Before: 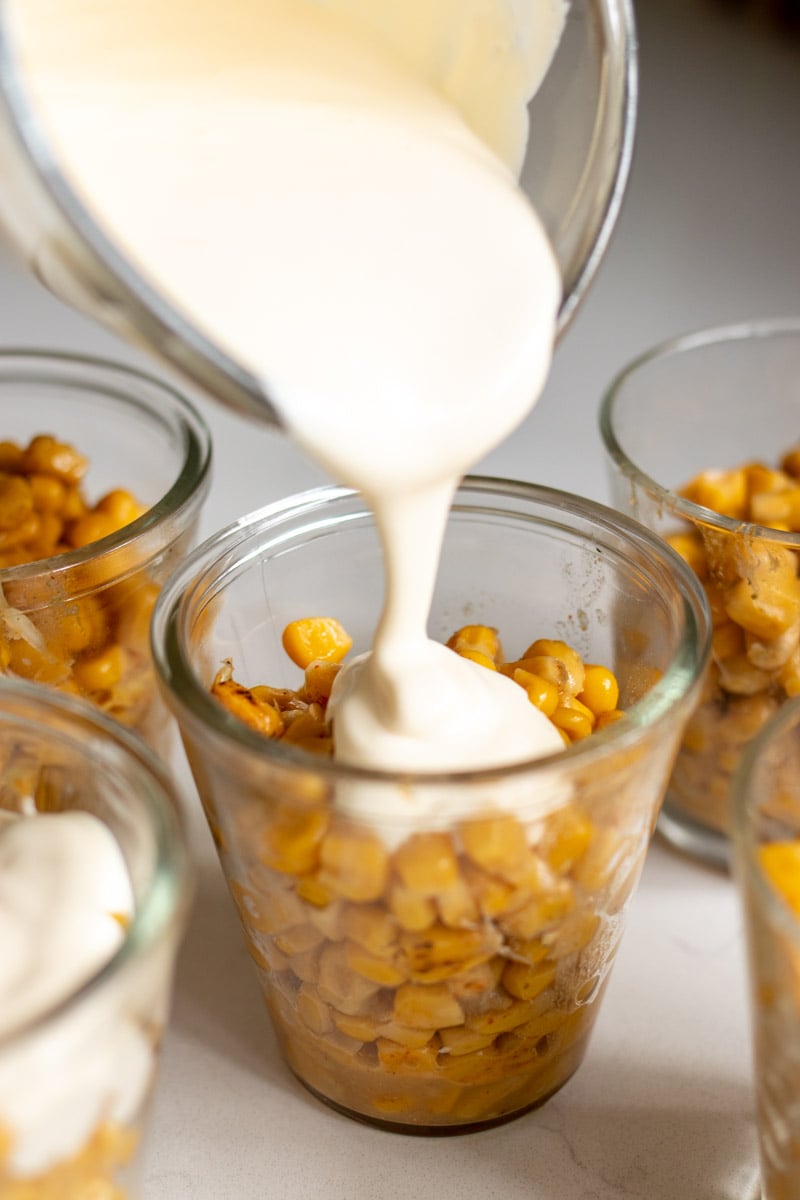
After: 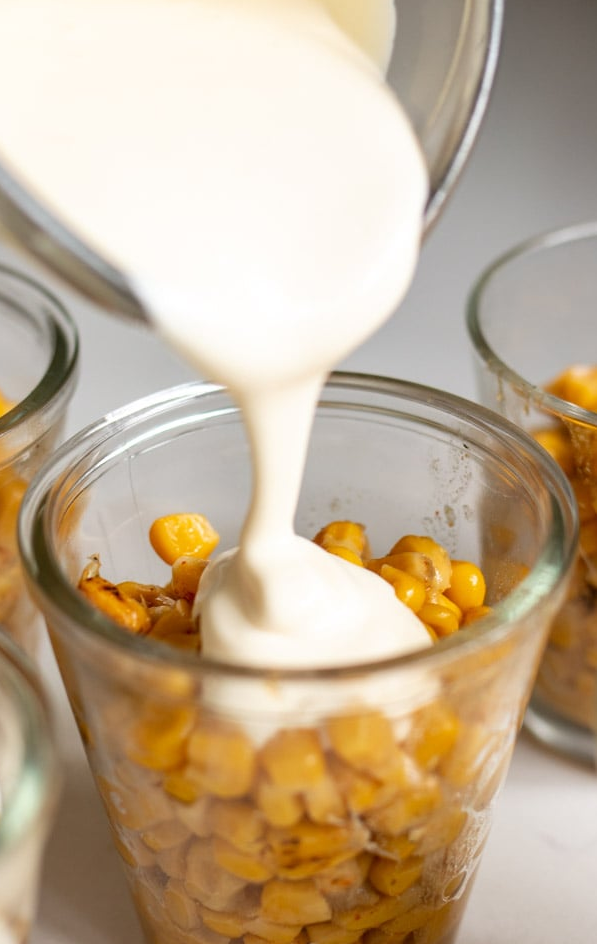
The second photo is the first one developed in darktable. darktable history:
crop: left 16.728%, top 8.708%, right 8.566%, bottom 12.564%
